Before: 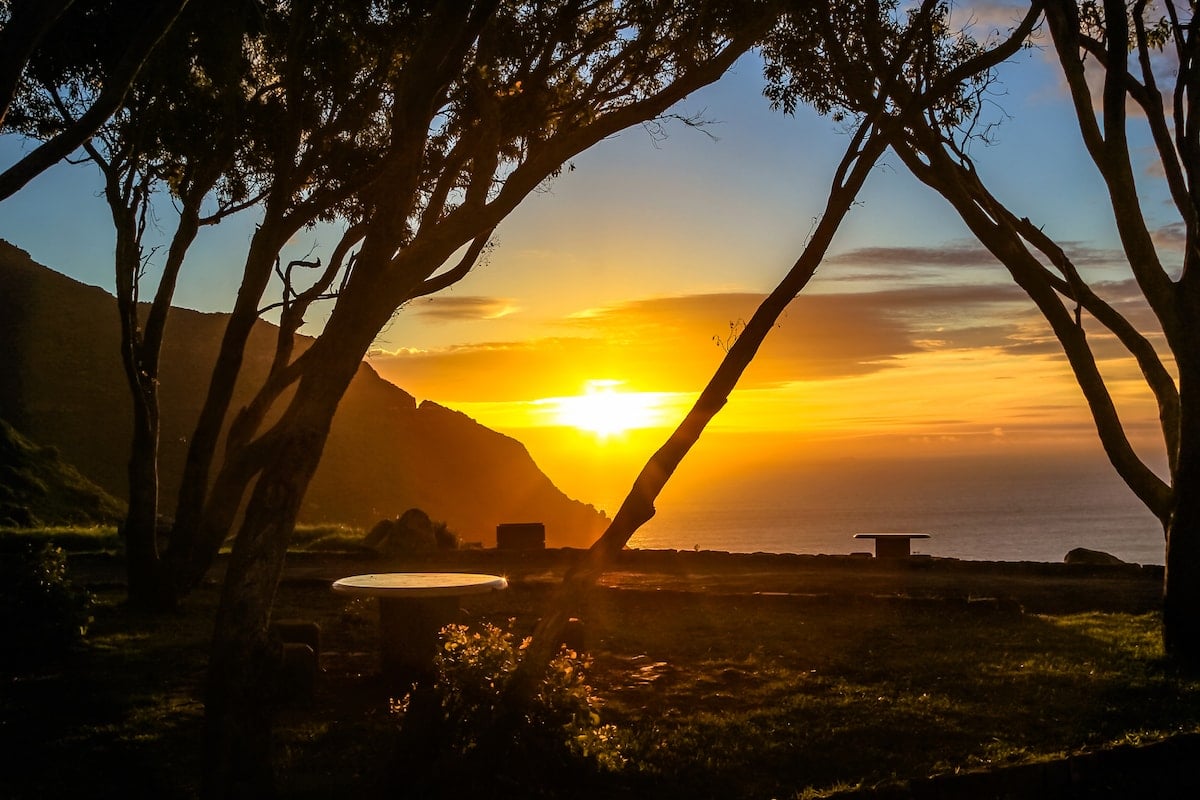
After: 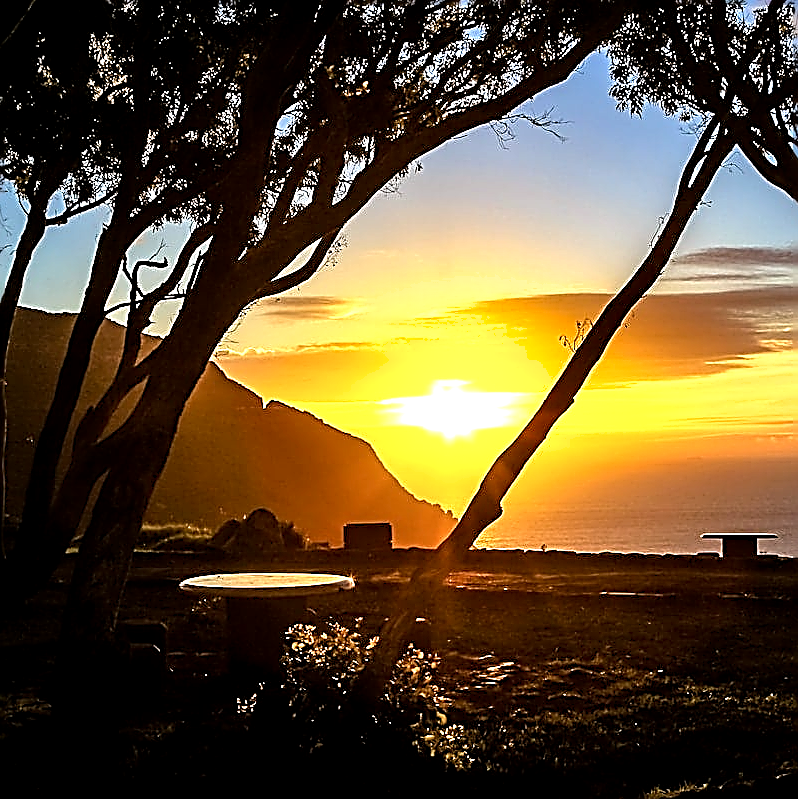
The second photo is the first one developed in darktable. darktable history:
color calibration: illuminant as shot in camera, x 0.358, y 0.373, temperature 4628.91 K
shadows and highlights: shadows 12.69, white point adjustment 1.22, soften with gaussian
exposure: black level correction 0.004, exposure 0.016 EV, compensate highlight preservation false
sharpen: amount 1.994
tone equalizer: -8 EV -0.718 EV, -7 EV -0.701 EV, -6 EV -0.621 EV, -5 EV -0.364 EV, -3 EV 0.377 EV, -2 EV 0.6 EV, -1 EV 0.692 EV, +0 EV 0.756 EV
crop and rotate: left 12.821%, right 20.627%
